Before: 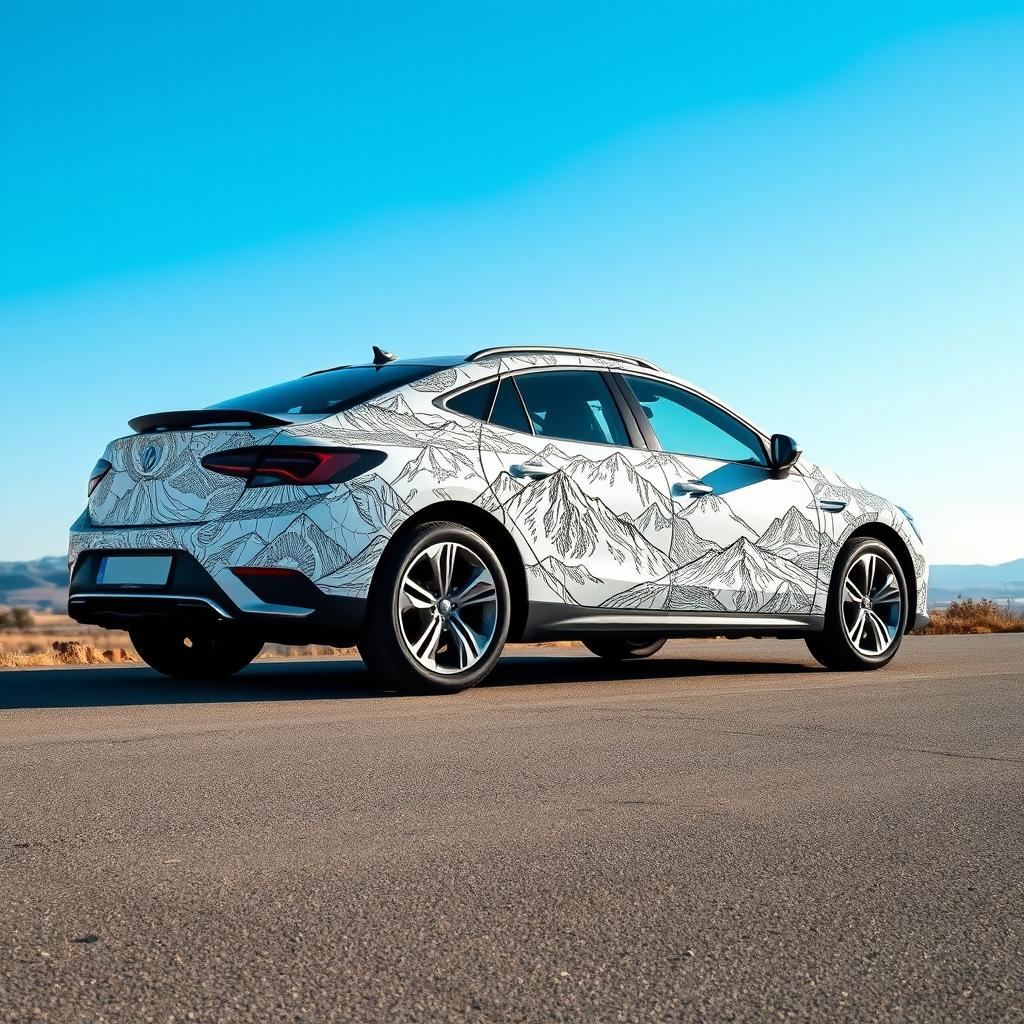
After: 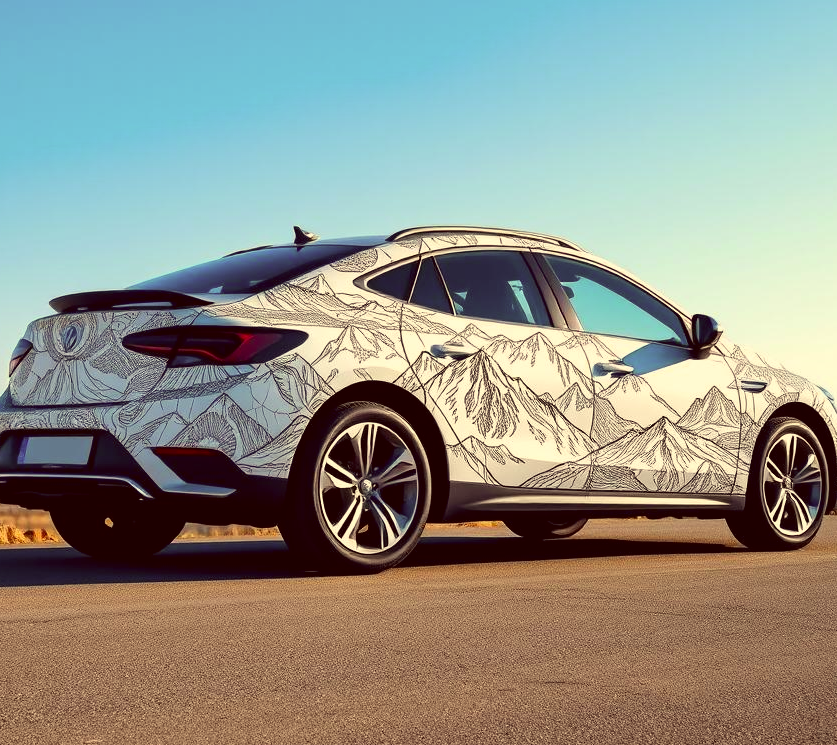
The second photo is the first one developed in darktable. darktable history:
crop: left 7.773%, top 11.794%, right 10.395%, bottom 15.426%
color calibration: illuminant Planckian (black body), x 0.378, y 0.375, temperature 4032.17 K
color correction: highlights a* 10.03, highlights b* 38.9, shadows a* 14.86, shadows b* 3.26
